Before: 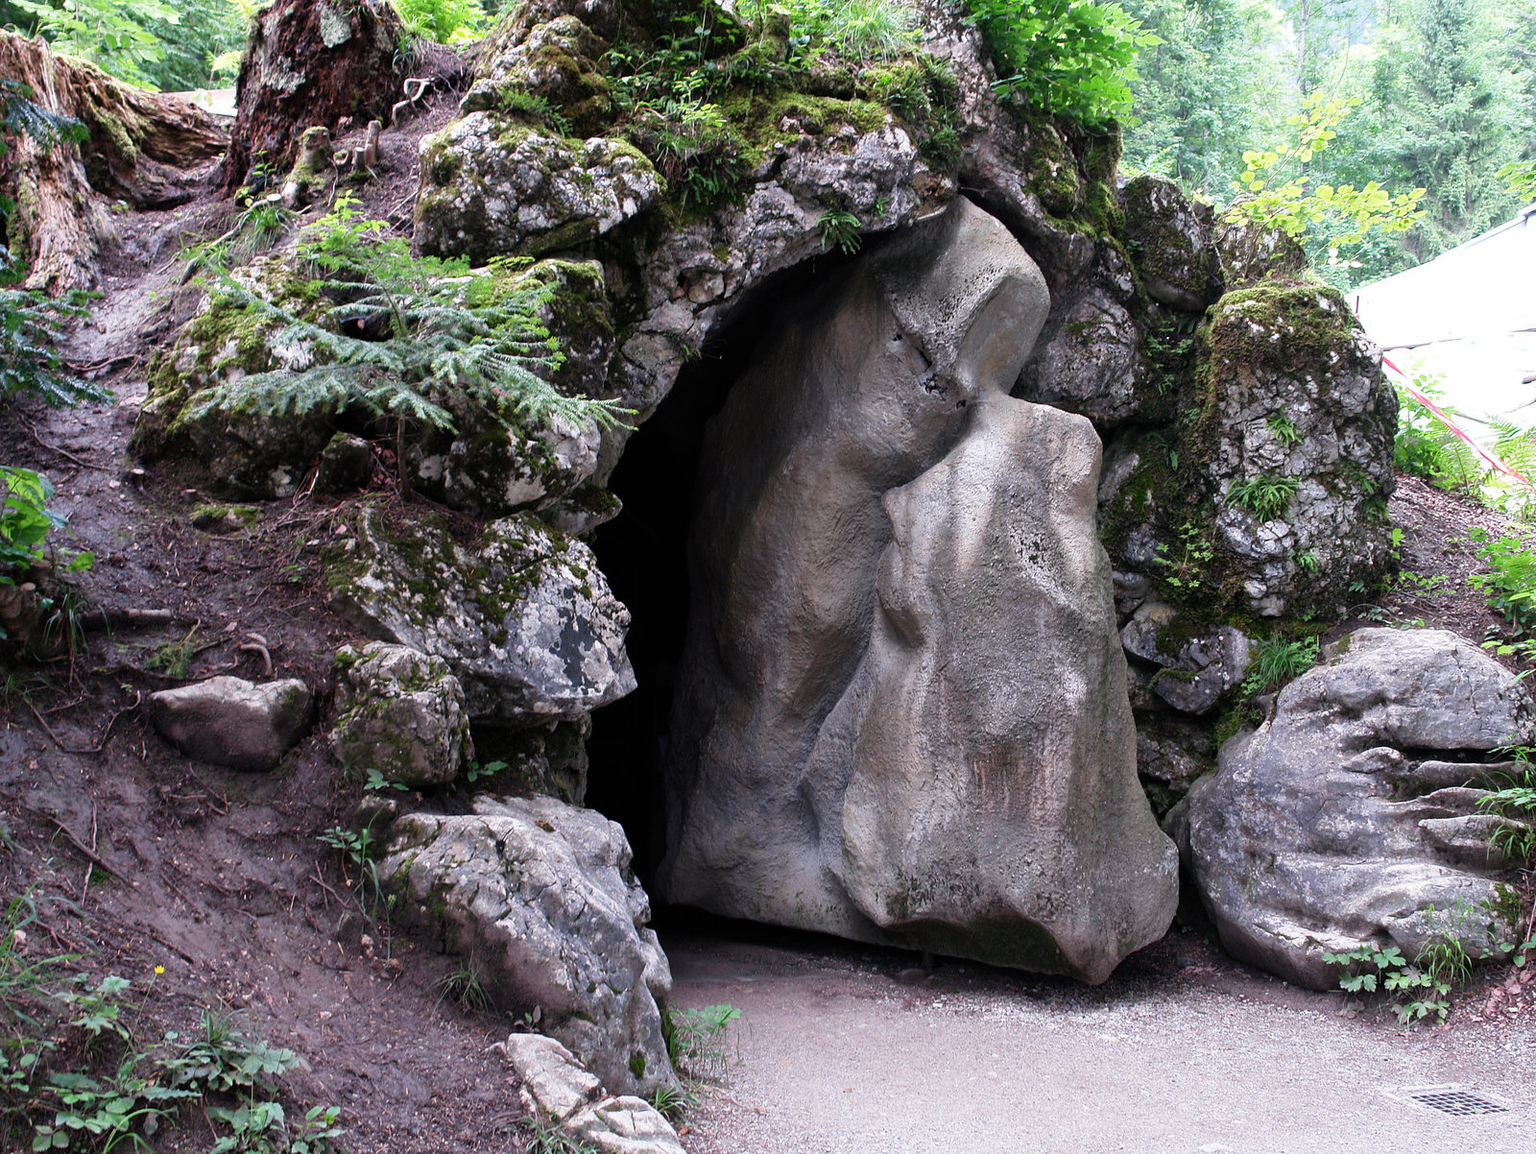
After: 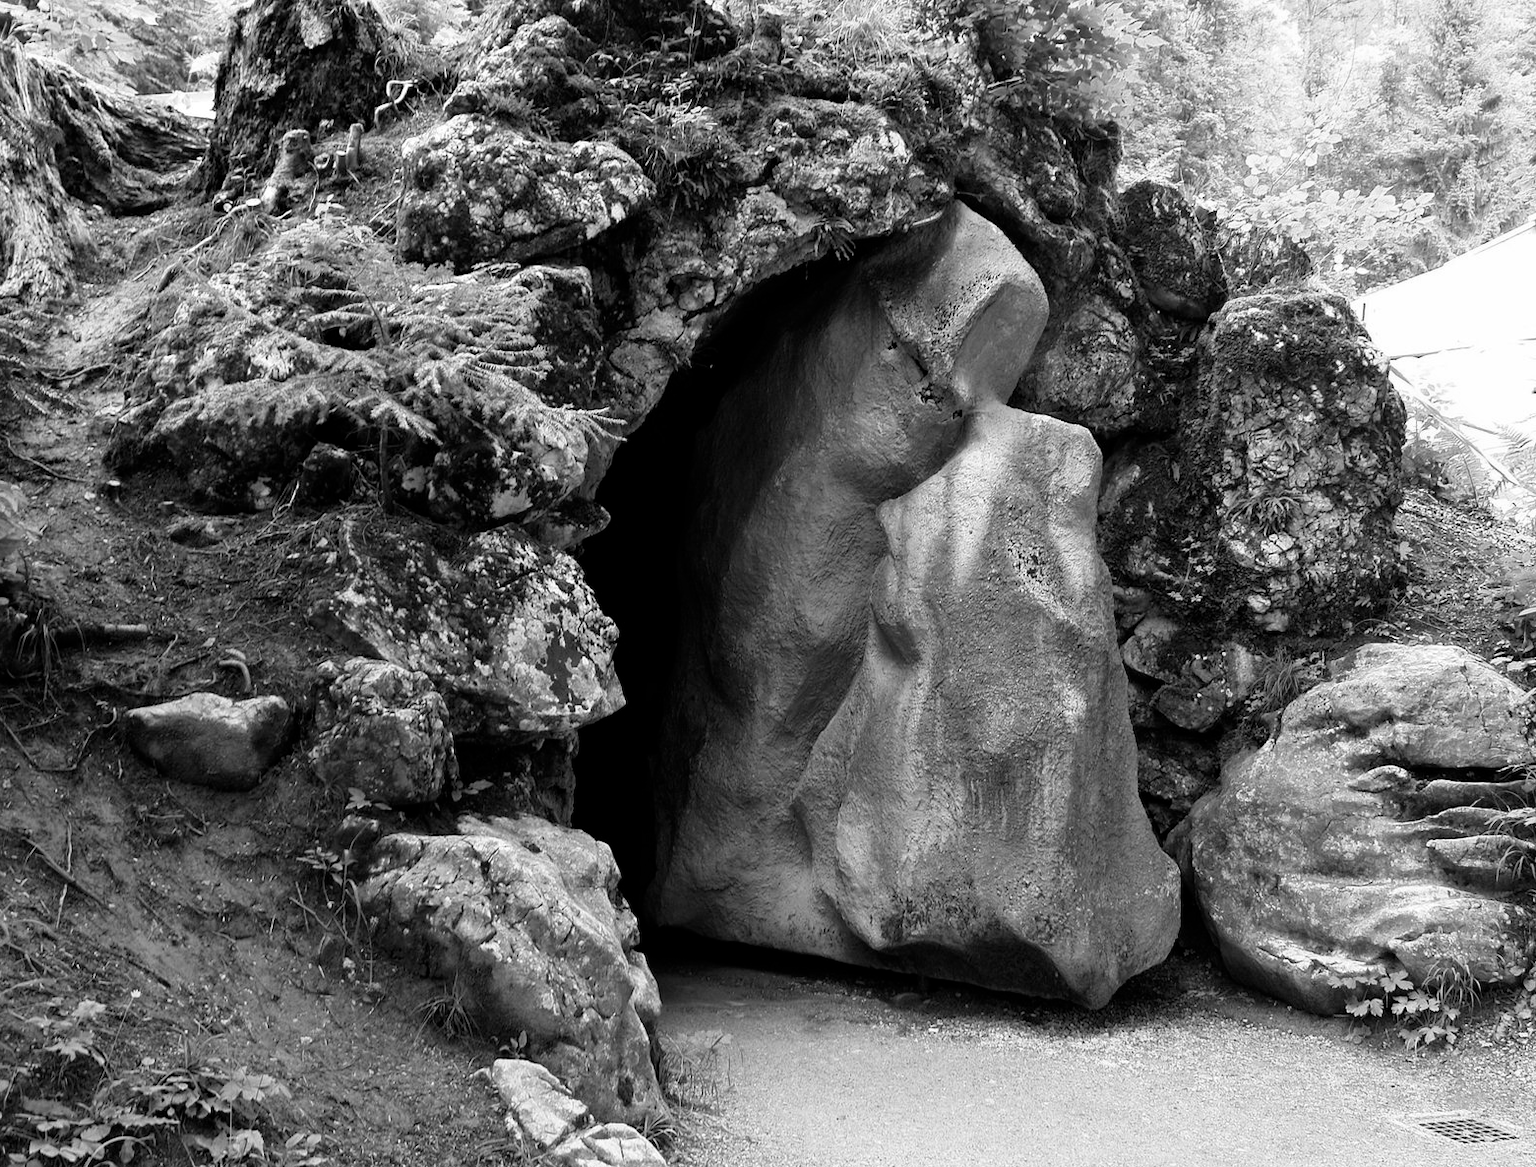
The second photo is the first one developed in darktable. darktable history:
crop and rotate: left 1.774%, right 0.633%, bottom 1.28%
monochrome: on, module defaults
tone equalizer: on, module defaults
